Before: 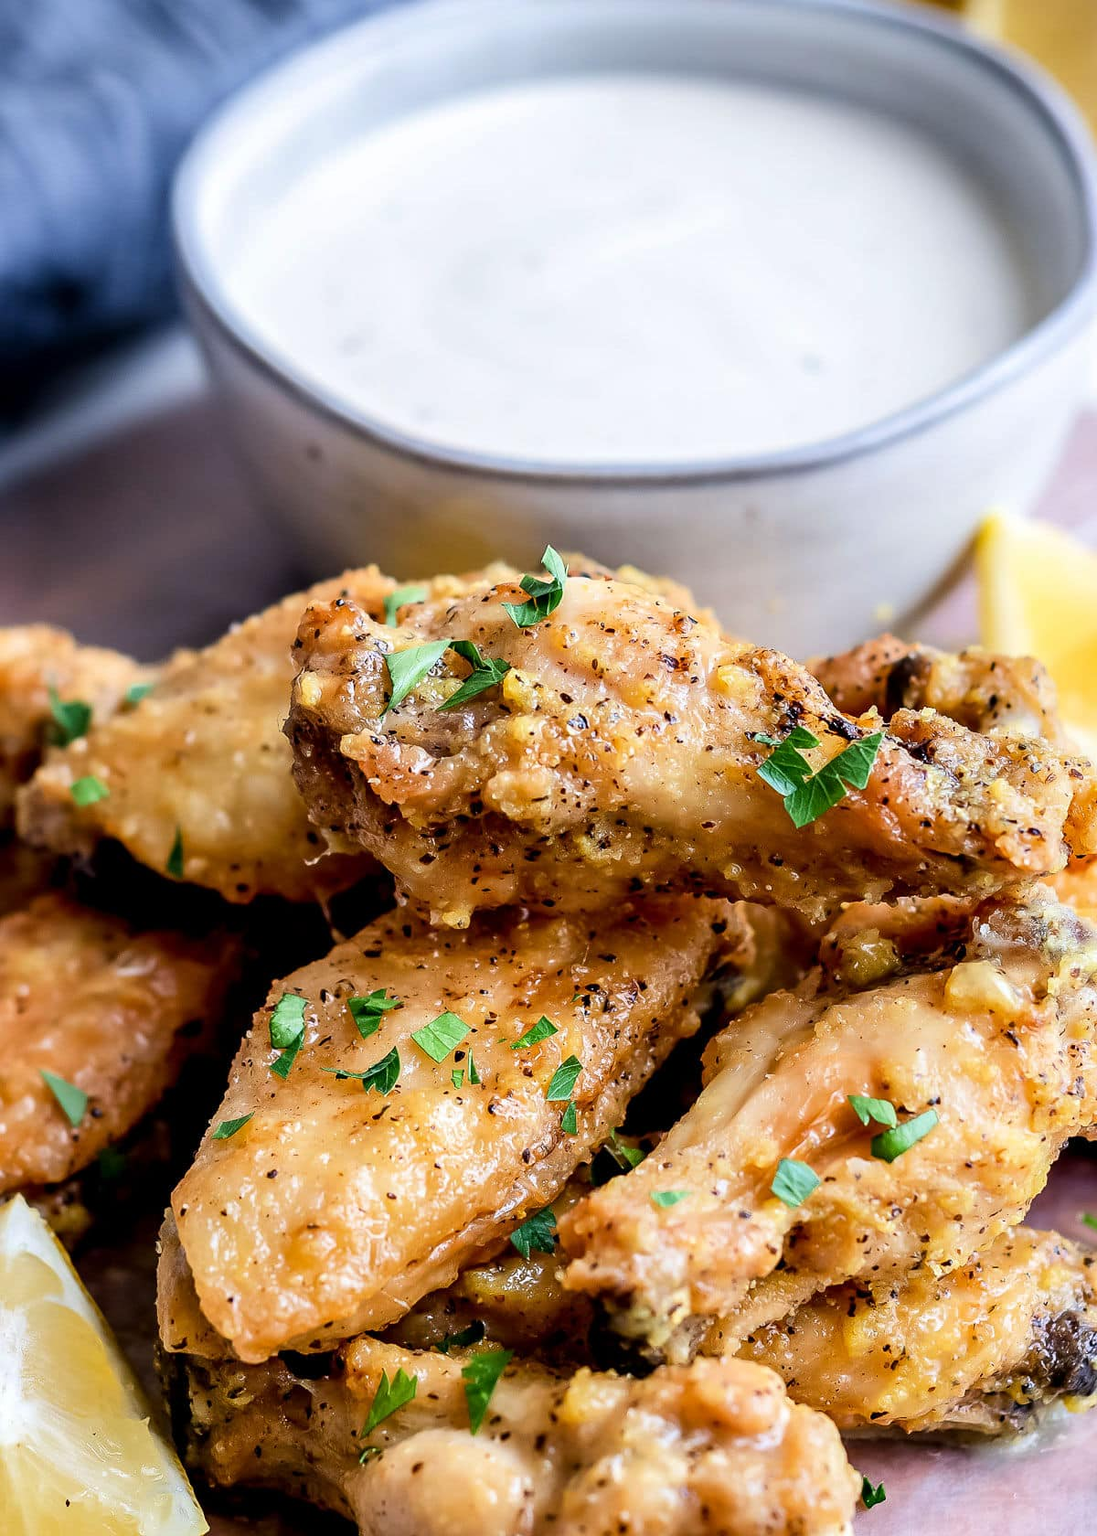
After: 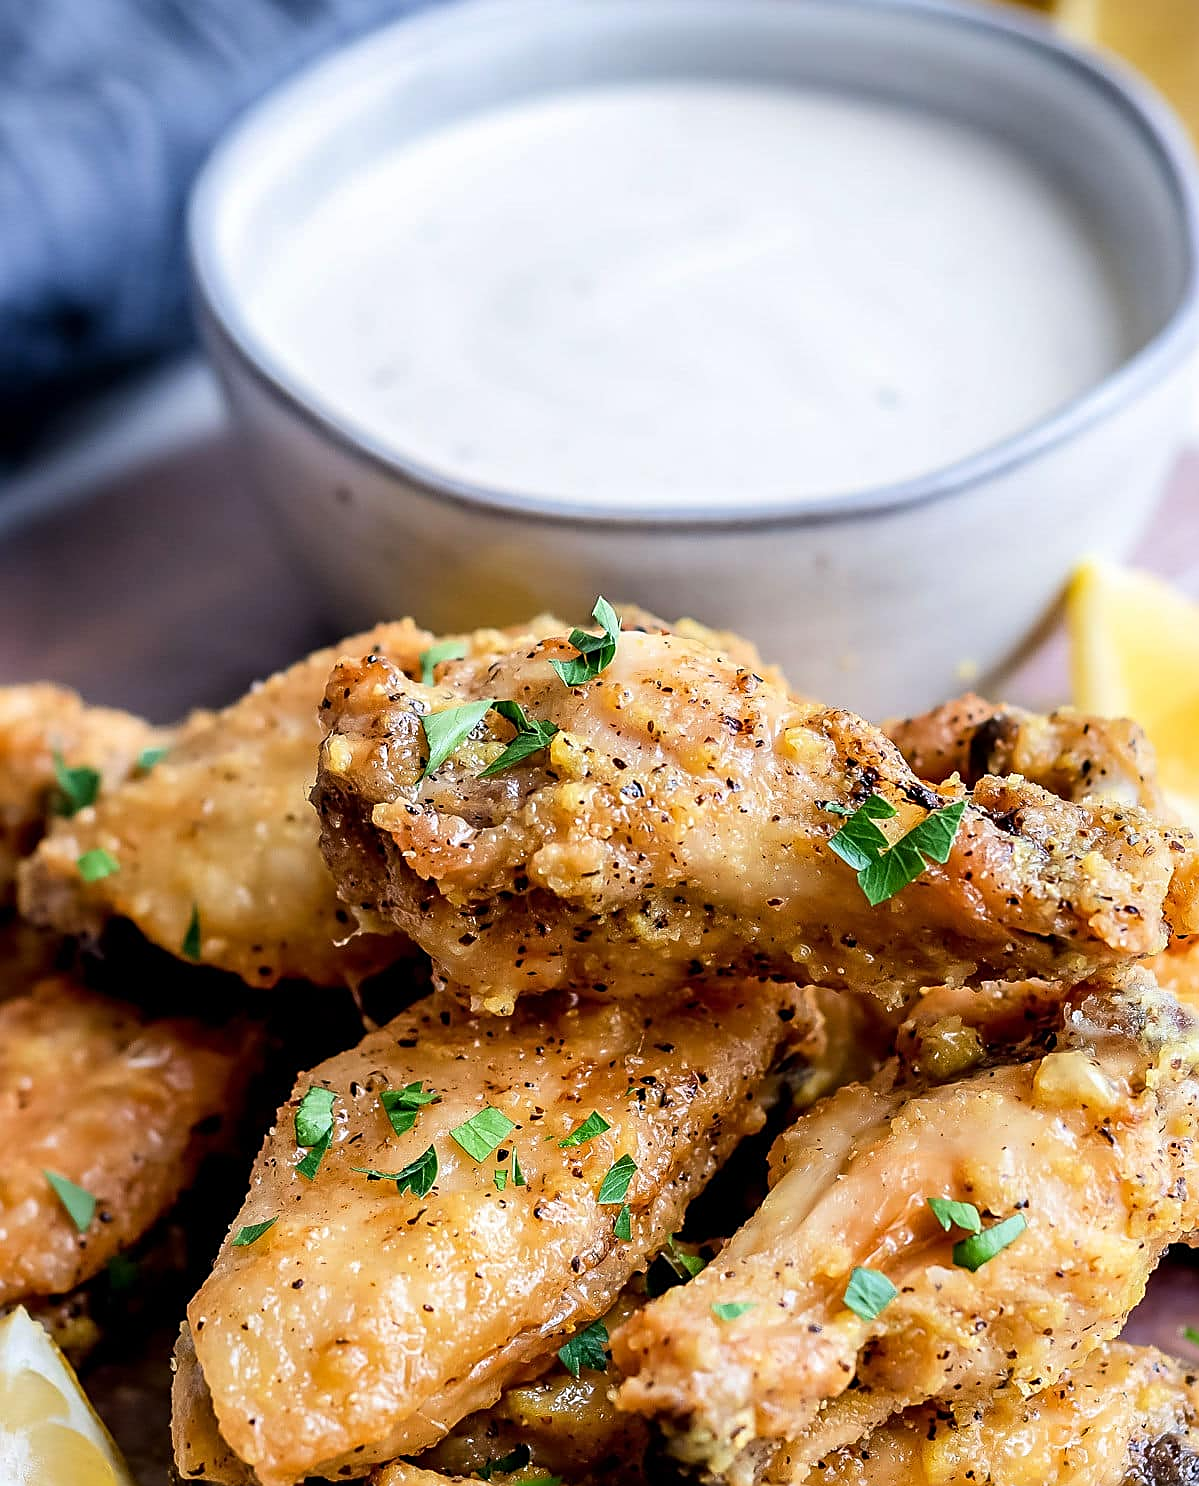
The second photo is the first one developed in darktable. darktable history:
crop and rotate: top 0%, bottom 11.49%
sharpen: on, module defaults
white balance: emerald 1
